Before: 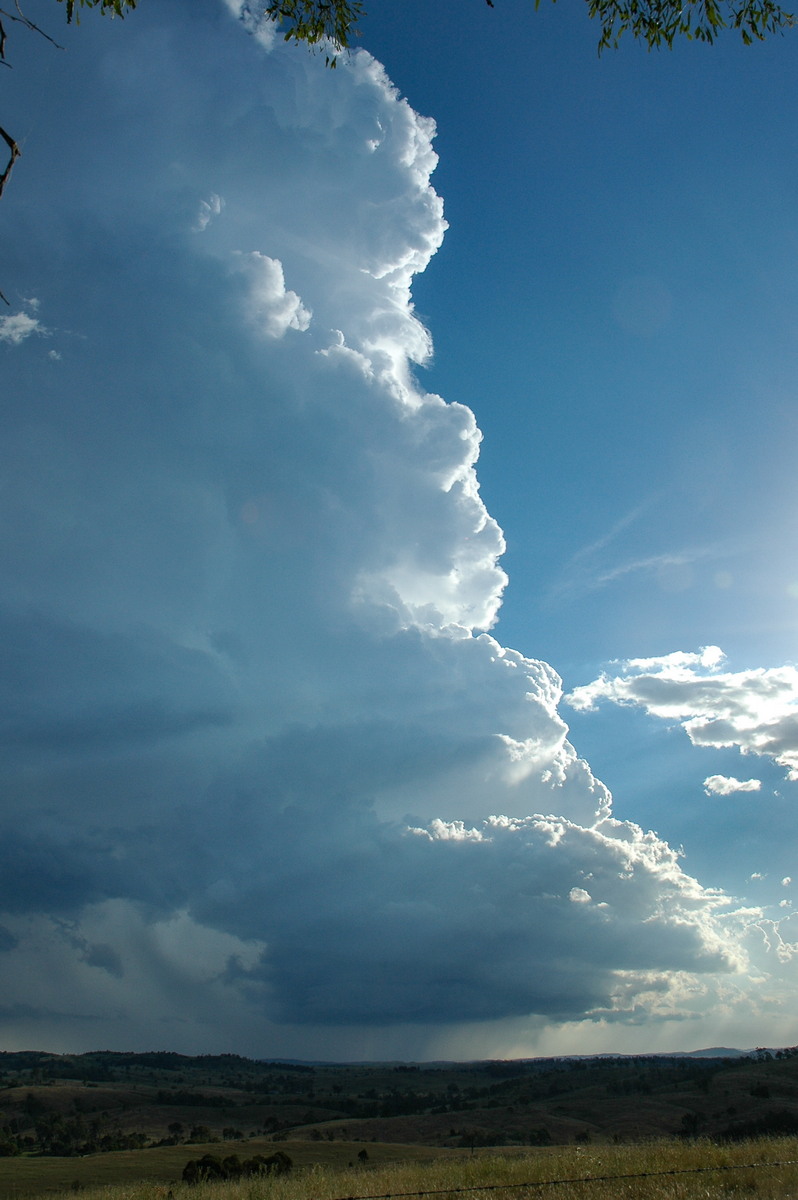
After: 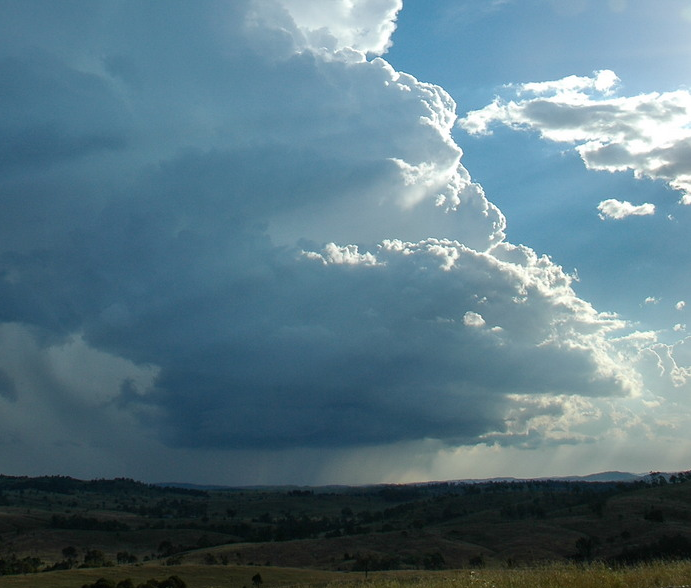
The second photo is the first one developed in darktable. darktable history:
crop and rotate: left 13.29%, top 48.048%, bottom 2.91%
